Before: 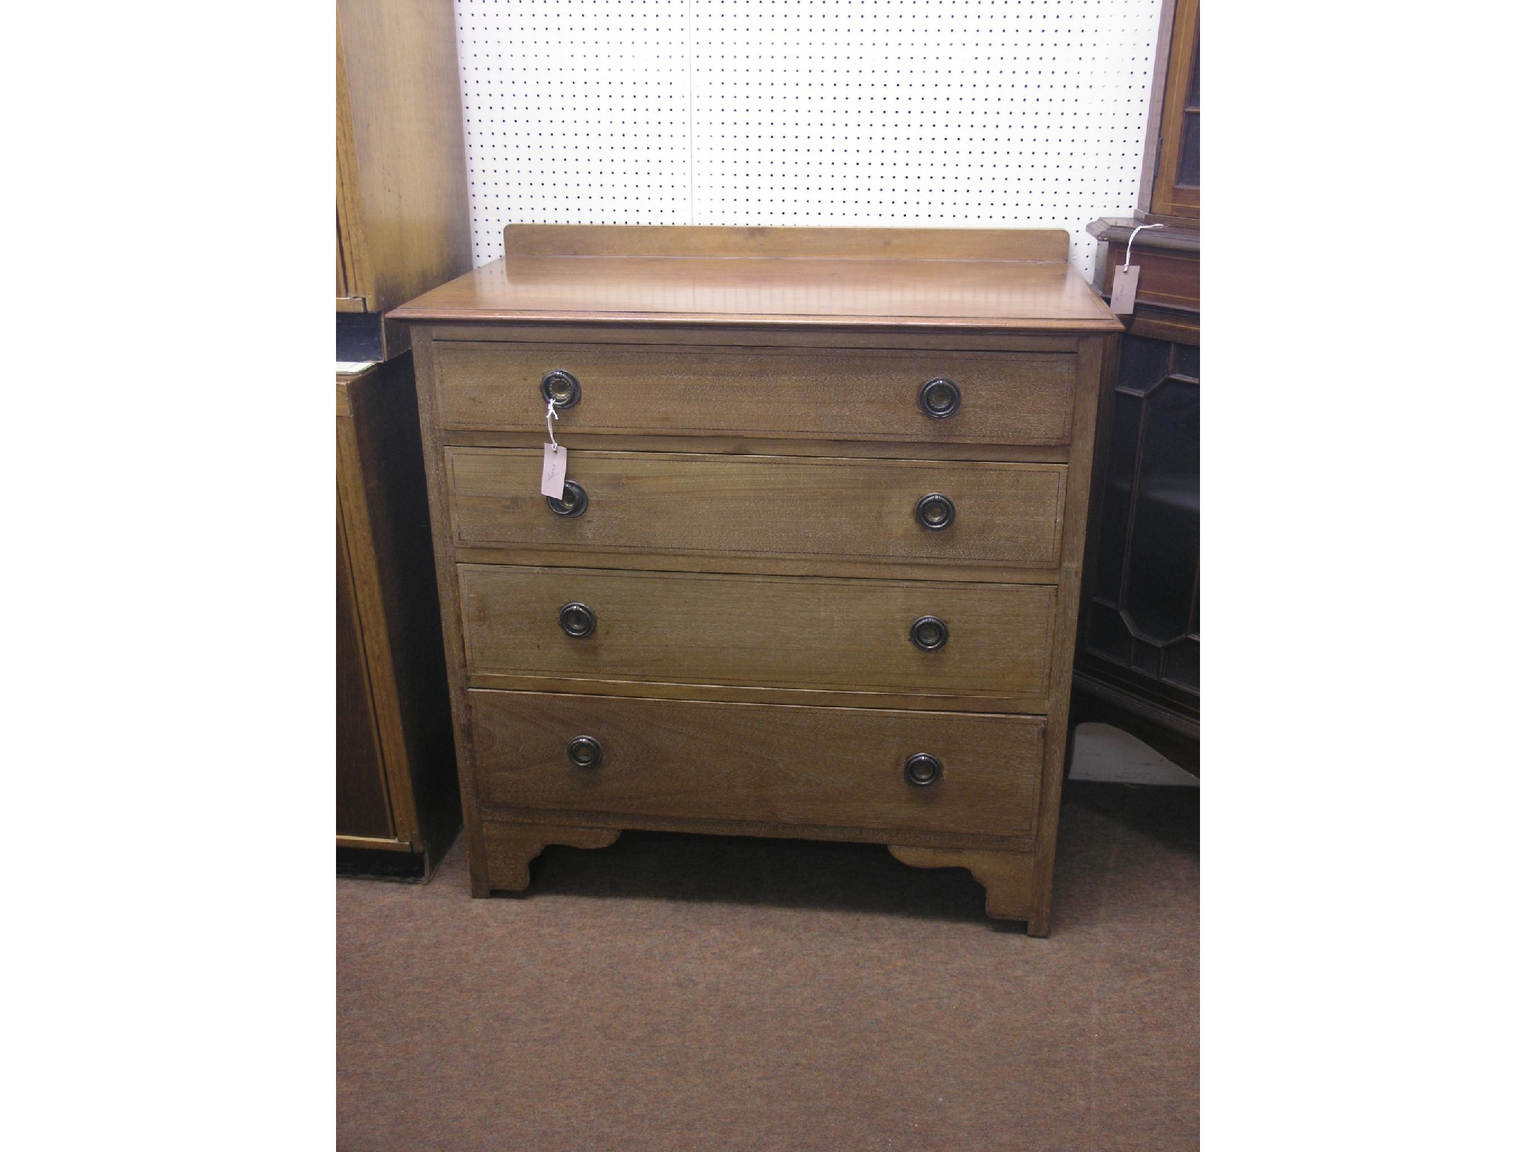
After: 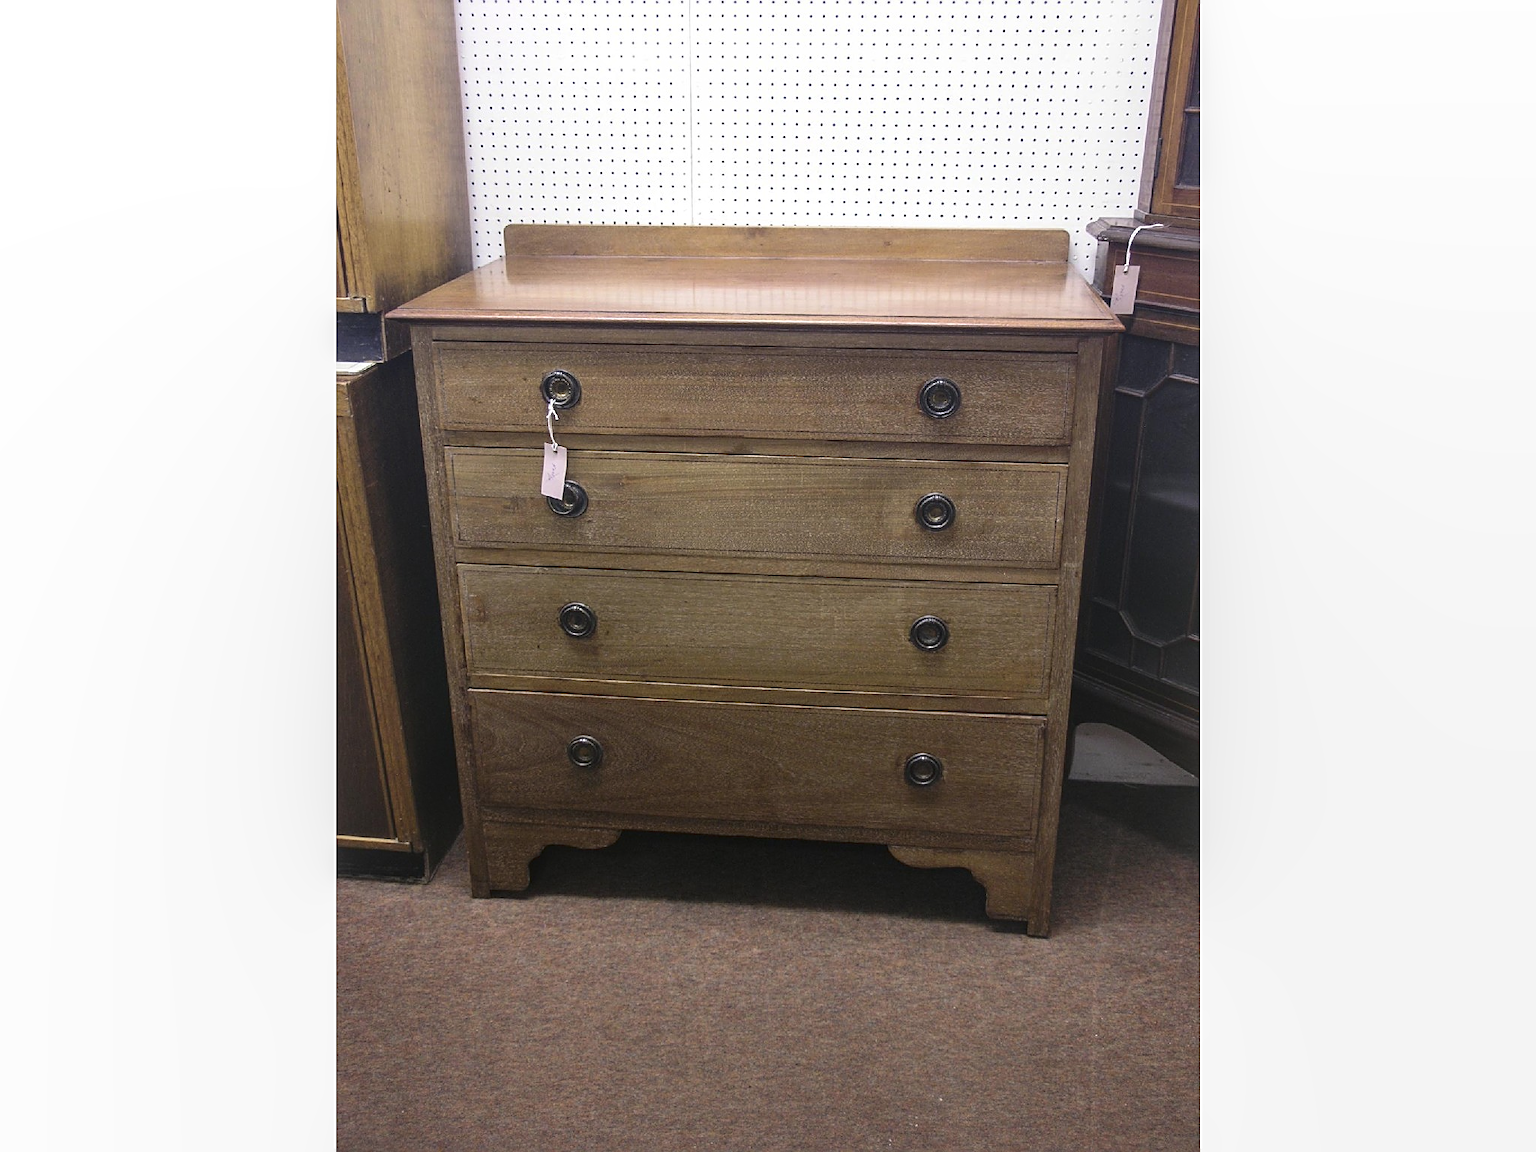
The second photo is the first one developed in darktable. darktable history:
sharpen: on, module defaults
local contrast: on, module defaults
tone curve: curves: ch0 [(0, 0.032) (0.181, 0.156) (0.751, 0.762) (1, 1)], color space Lab, linked channels, preserve colors none
